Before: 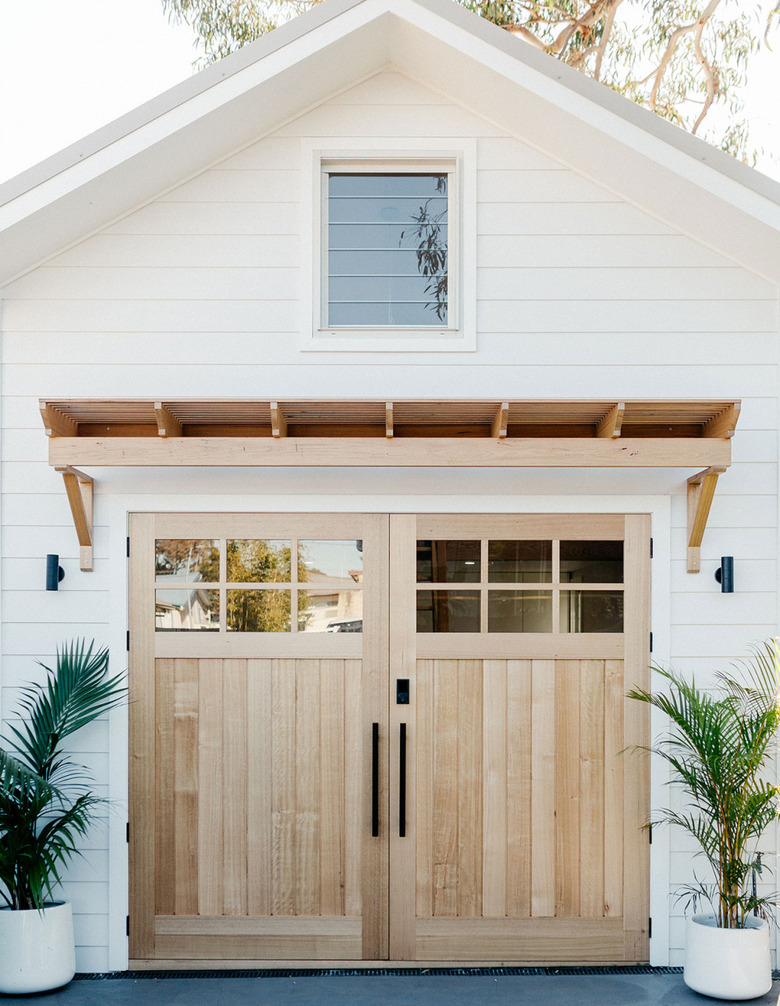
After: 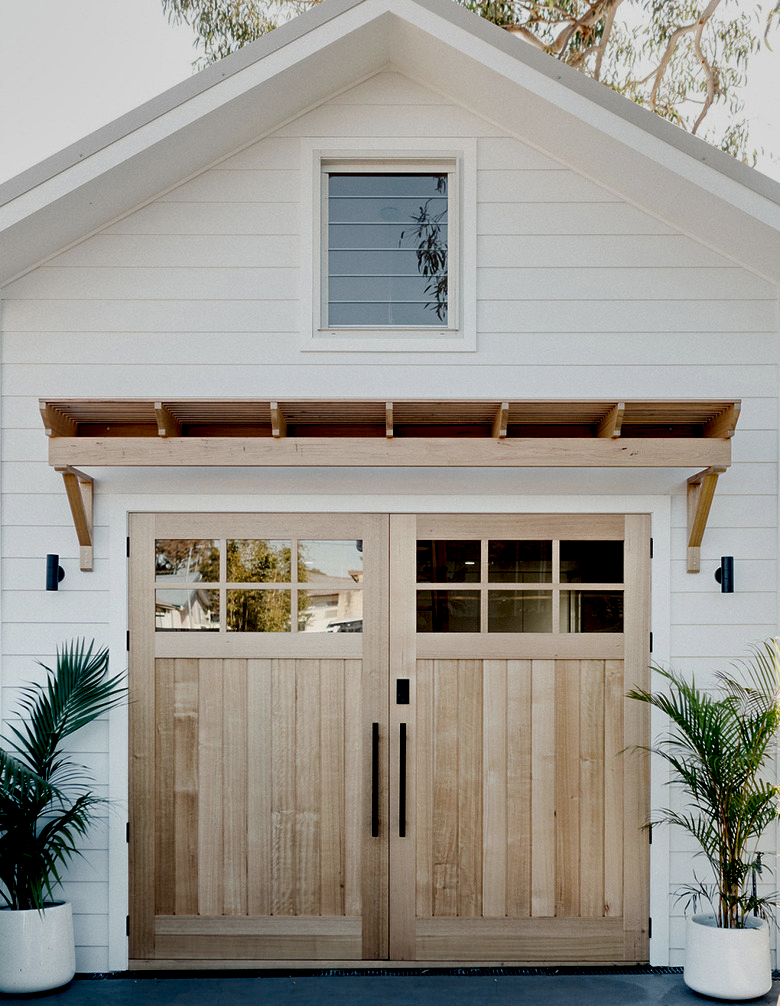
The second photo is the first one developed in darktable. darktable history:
exposure: black level correction 0.009, exposure -0.627 EV, compensate highlight preservation false
local contrast: highlights 207%, shadows 146%, detail 140%, midtone range 0.256
shadows and highlights: shadows -86.79, highlights -36.89, soften with gaussian
